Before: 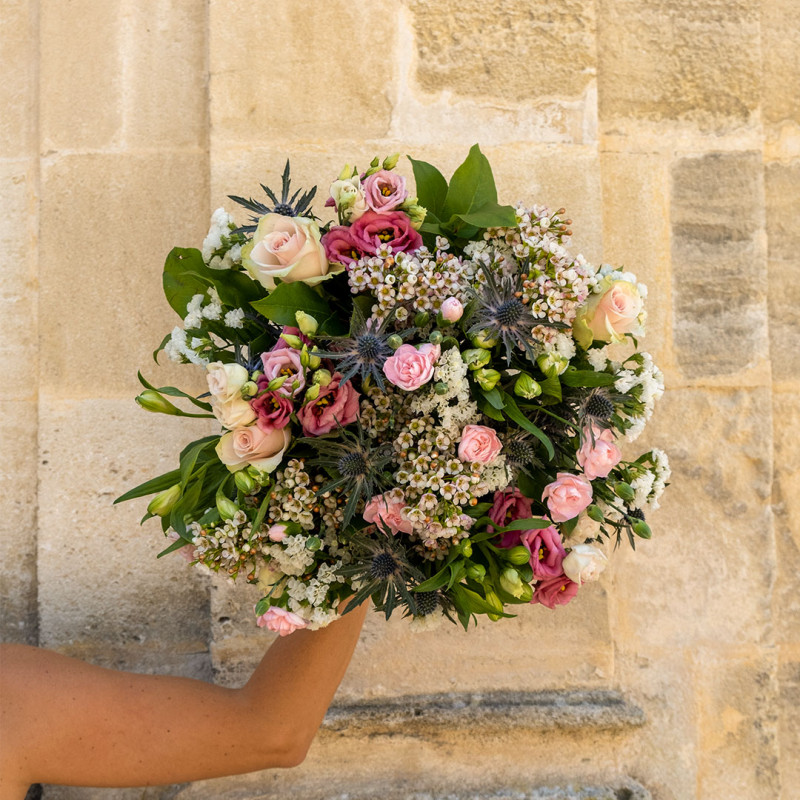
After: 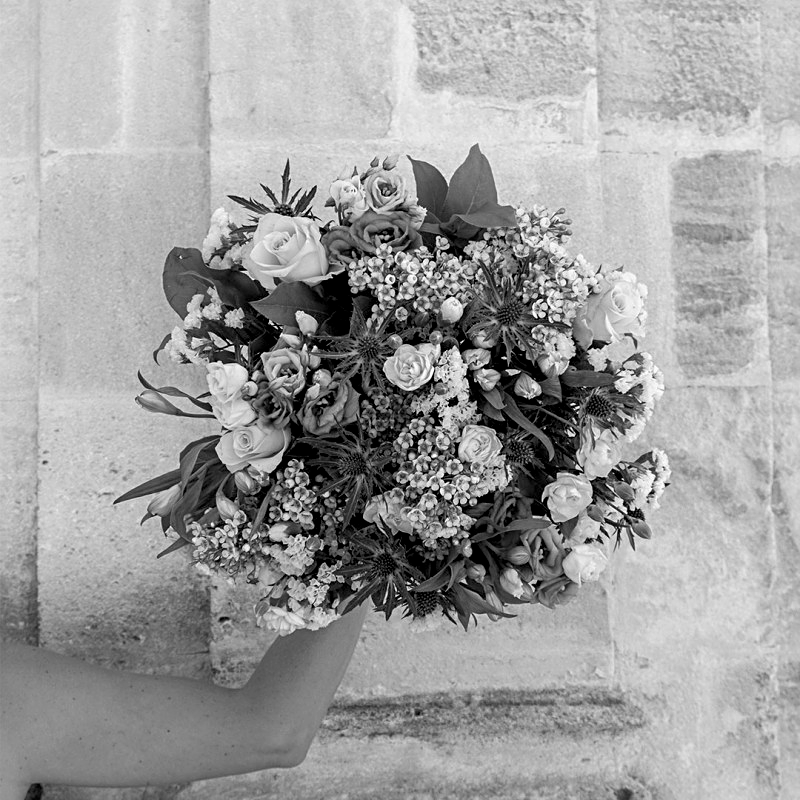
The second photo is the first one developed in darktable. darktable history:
exposure: black level correction 0.005, exposure 0.014 EV, compensate highlight preservation false
color zones: curves: ch1 [(0, -0.014) (0.143, -0.013) (0.286, -0.013) (0.429, -0.016) (0.571, -0.019) (0.714, -0.015) (0.857, 0.002) (1, -0.014)]
sharpen: radius 2.529, amount 0.323
